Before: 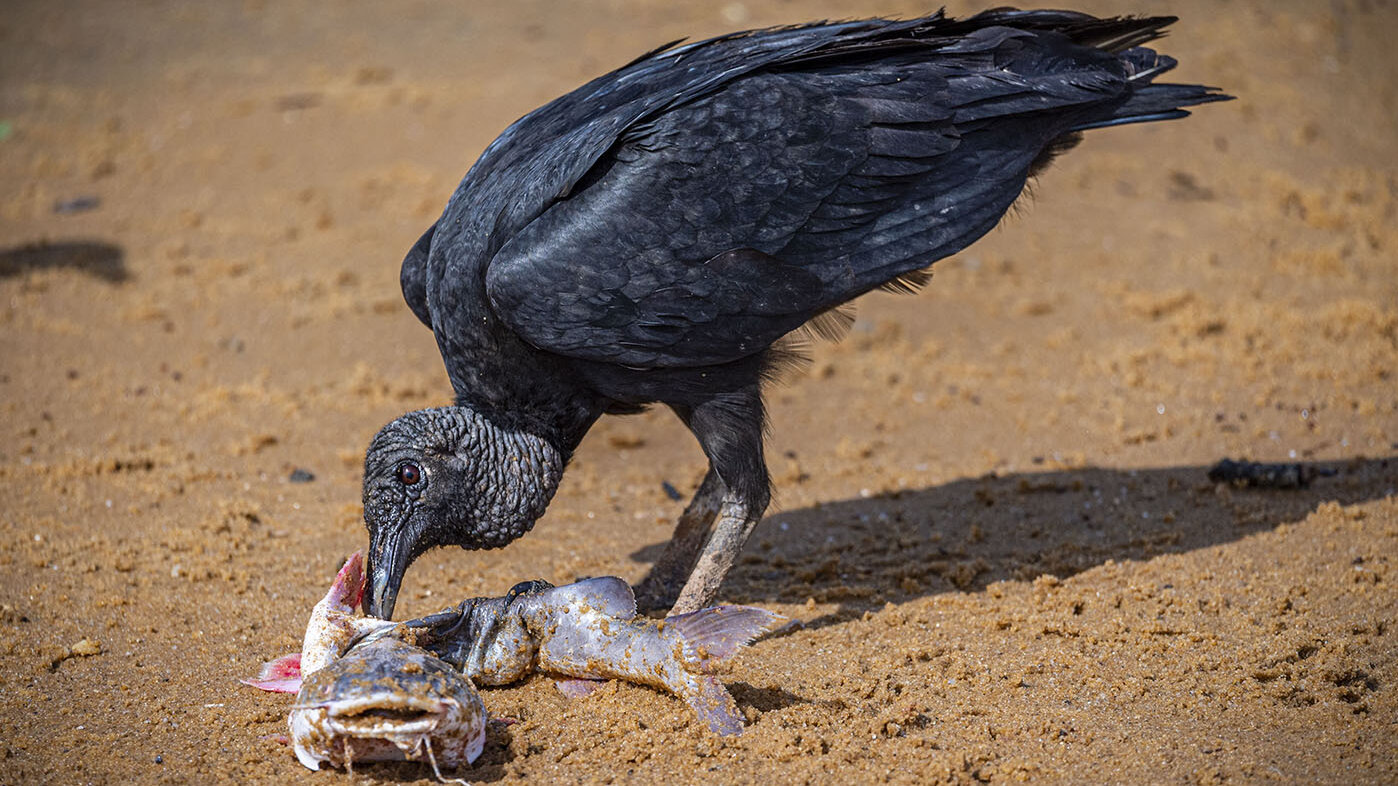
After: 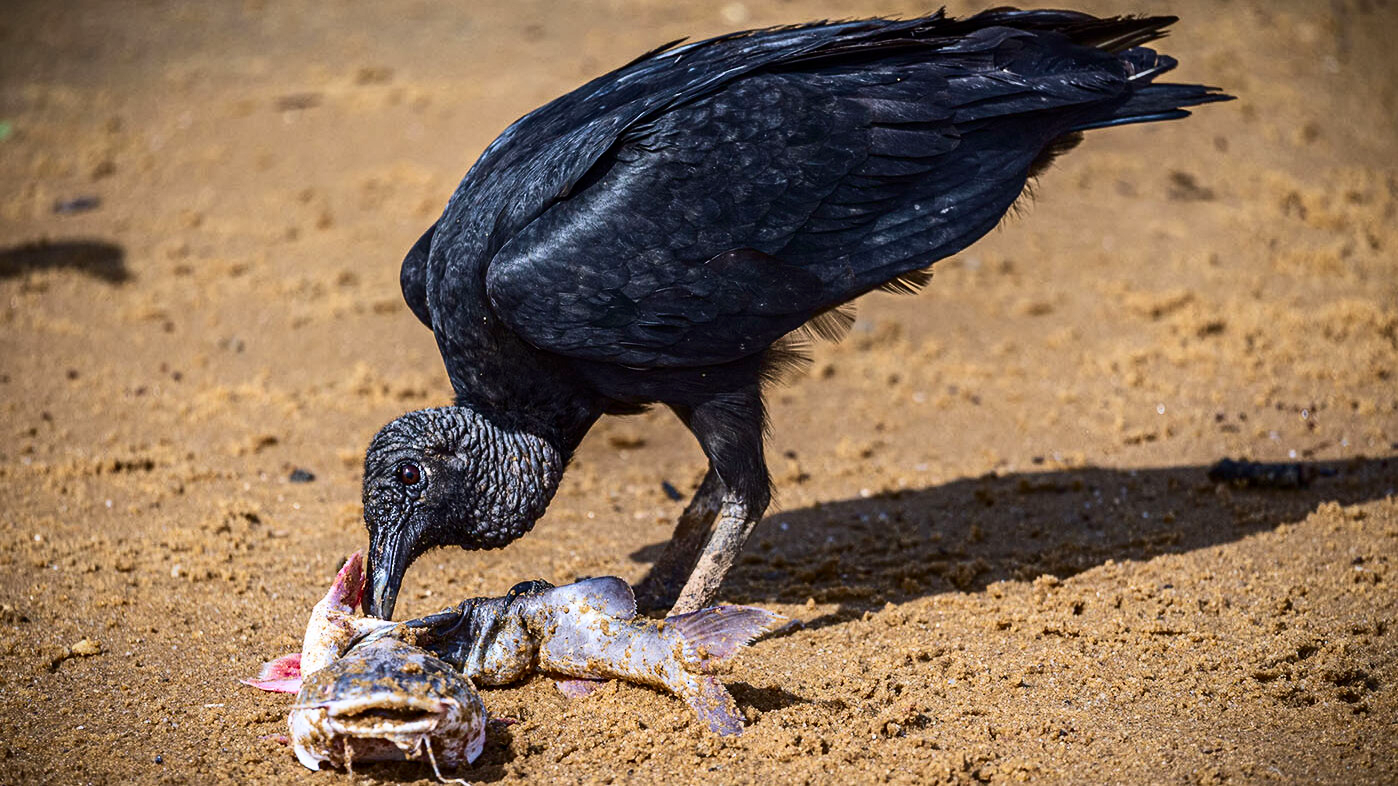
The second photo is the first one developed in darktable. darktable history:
contrast brightness saturation: contrast 0.28
velvia: on, module defaults
